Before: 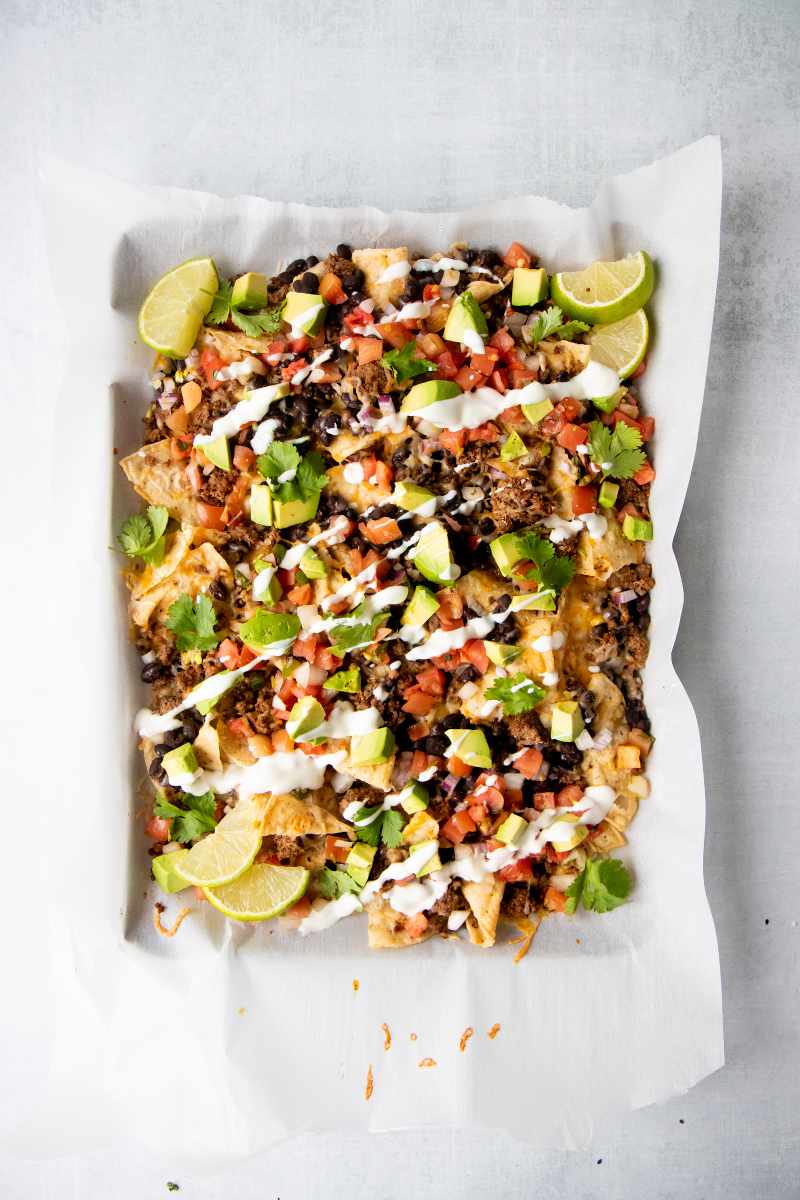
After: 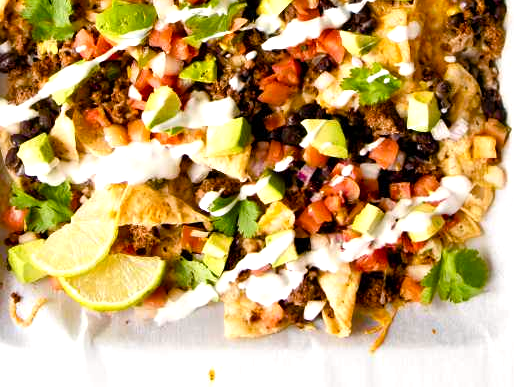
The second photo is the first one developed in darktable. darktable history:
color balance rgb: highlights gain › luminance 0.461%, highlights gain › chroma 0.428%, highlights gain › hue 42.66°, perceptual saturation grading › global saturation 20%, perceptual saturation grading › highlights -24.918%, perceptual saturation grading › shadows 50.29%, perceptual brilliance grading › highlights 10.163%, perceptual brilliance grading › shadows -4.687%
crop: left 18.078%, top 50.848%, right 17.656%, bottom 16.836%
